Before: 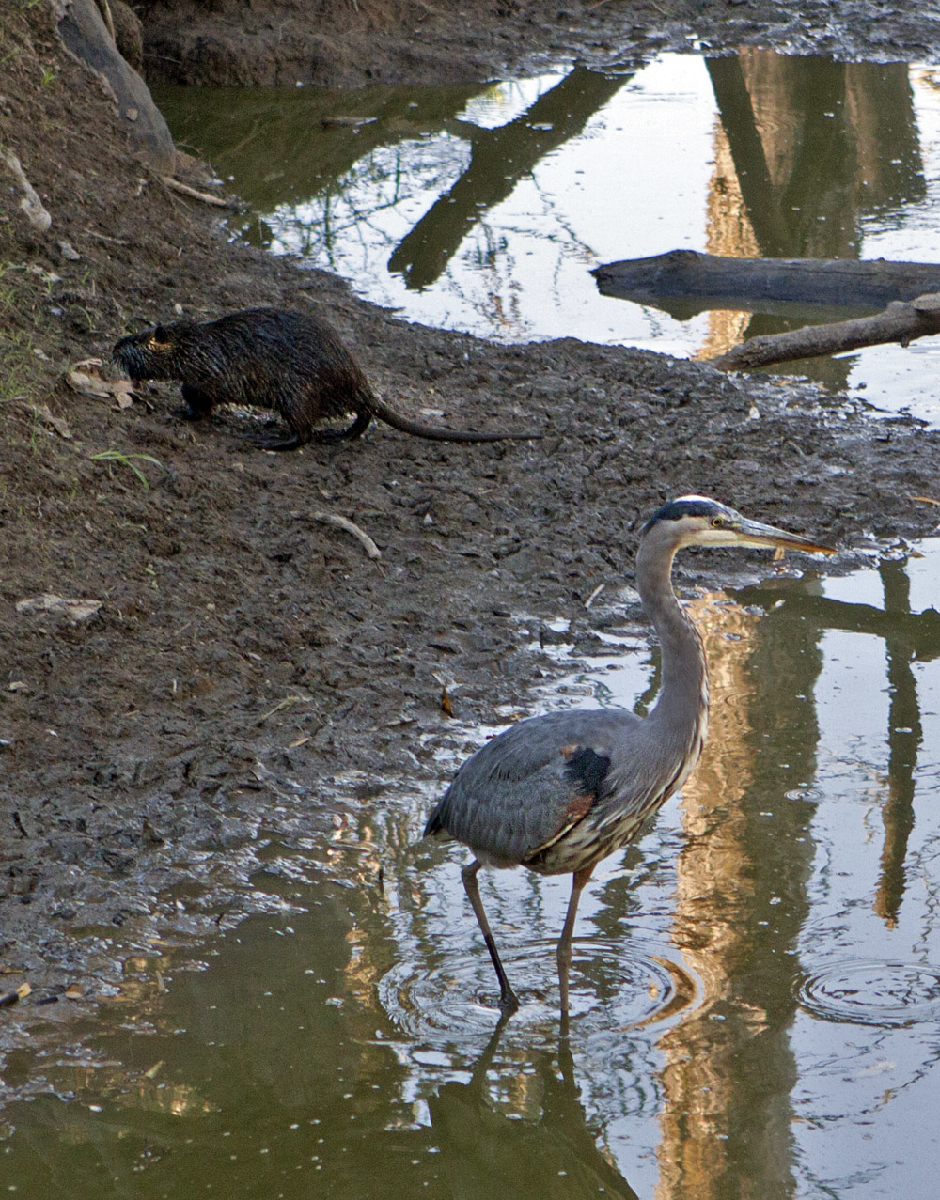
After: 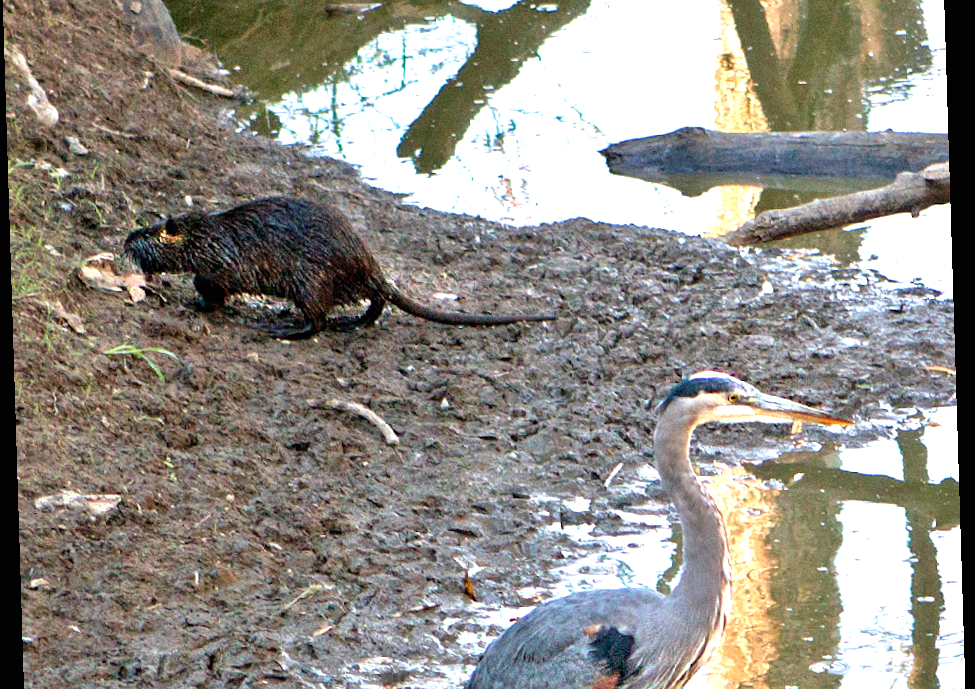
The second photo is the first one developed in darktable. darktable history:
rotate and perspective: rotation -1.77°, lens shift (horizontal) 0.004, automatic cropping off
crop and rotate: top 10.605%, bottom 33.274%
exposure: black level correction 0, exposure 1.4 EV, compensate highlight preservation false
